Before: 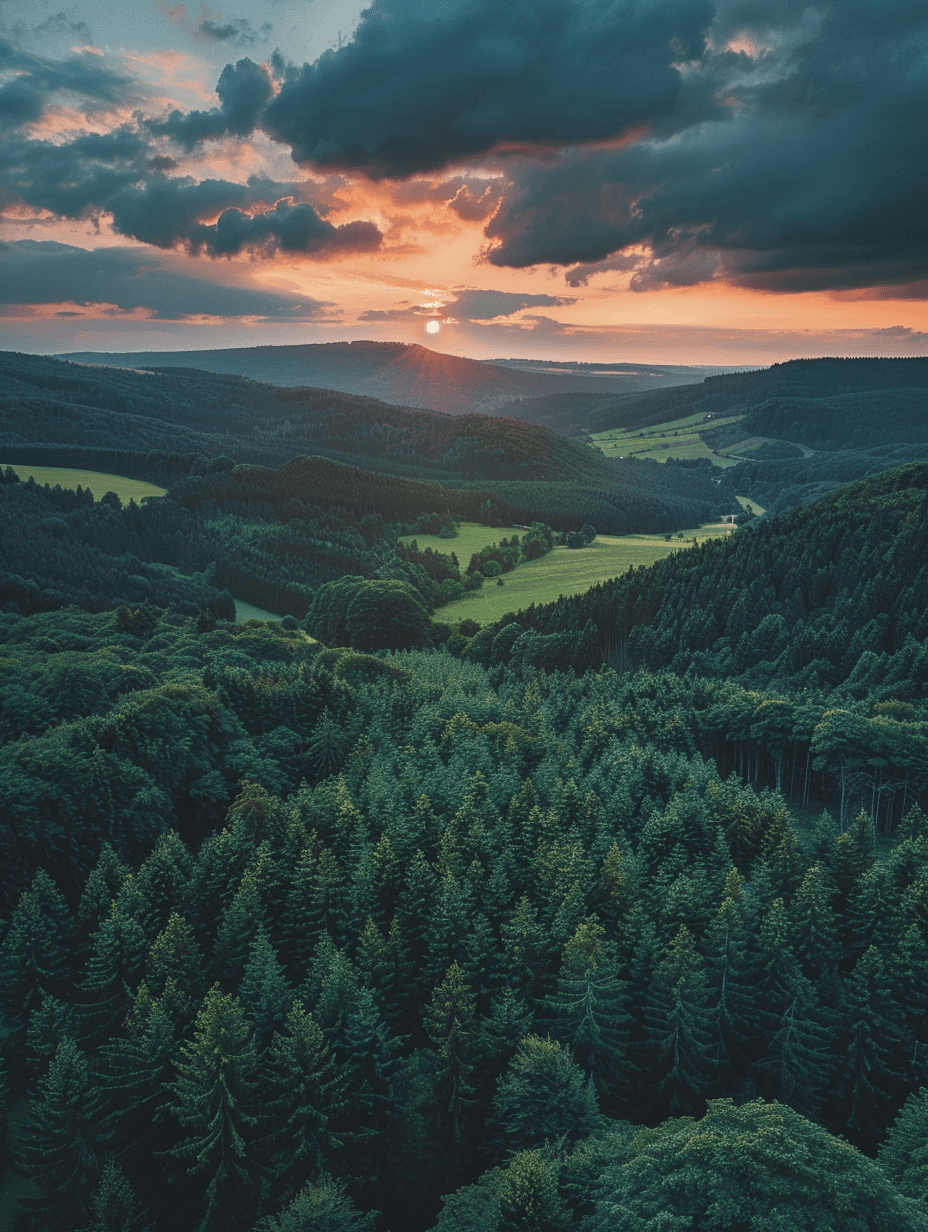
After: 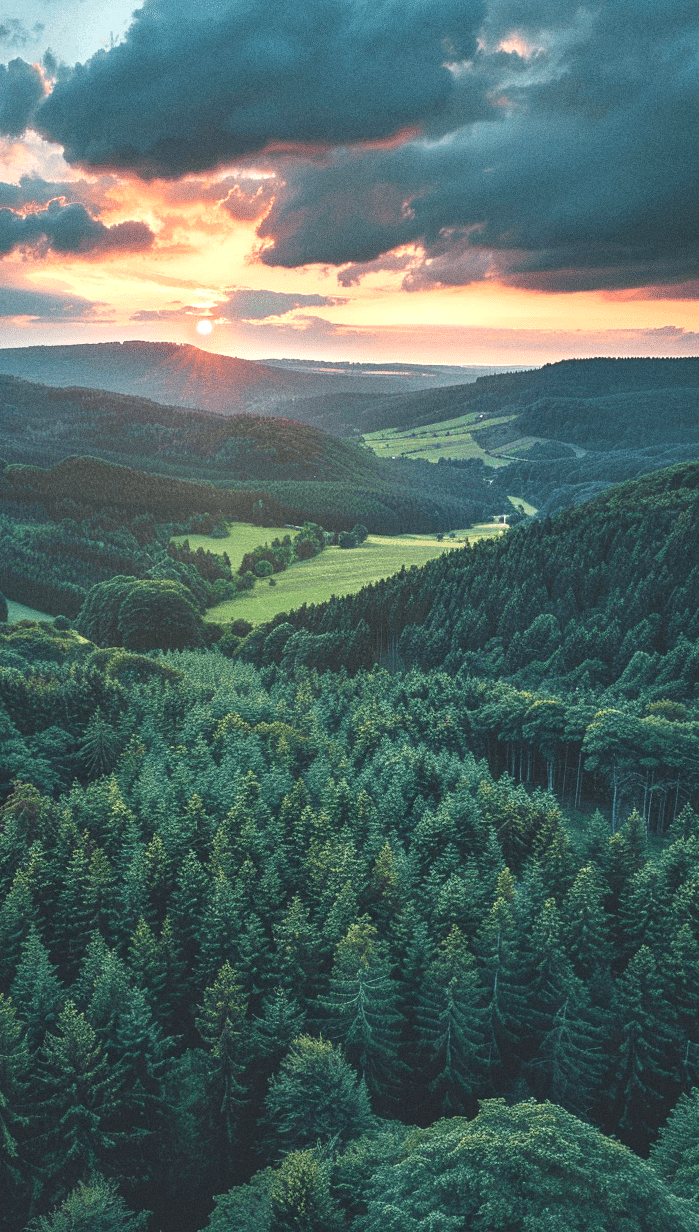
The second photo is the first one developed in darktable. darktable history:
exposure: exposure 1 EV, compensate highlight preservation false
crop and rotate: left 24.6%
grain: coarseness 0.09 ISO
